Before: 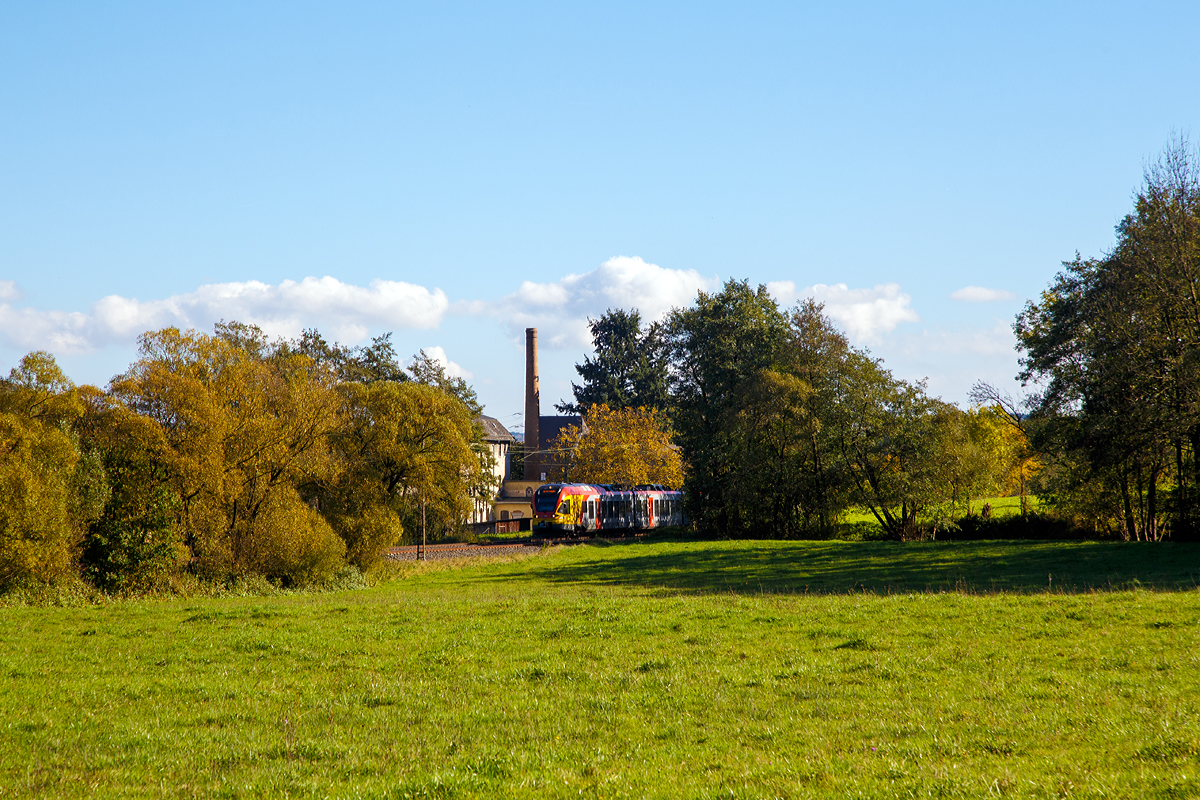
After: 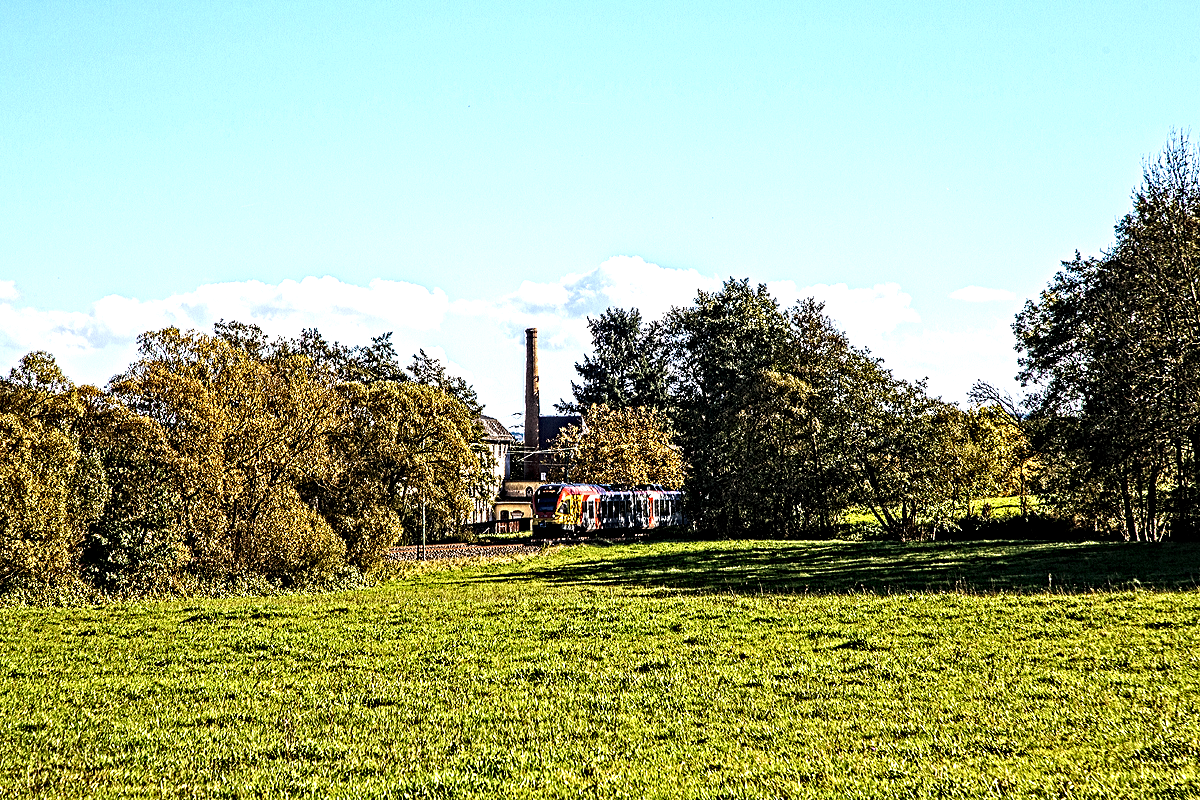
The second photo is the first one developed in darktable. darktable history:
tone equalizer: -8 EV -0.75 EV, -7 EV -0.7 EV, -6 EV -0.6 EV, -5 EV -0.4 EV, -3 EV 0.4 EV, -2 EV 0.6 EV, -1 EV 0.7 EV, +0 EV 0.75 EV, edges refinement/feathering 500, mask exposure compensation -1.57 EV, preserve details no
contrast equalizer: octaves 7, y [[0.406, 0.494, 0.589, 0.753, 0.877, 0.999], [0.5 ×6], [0.5 ×6], [0 ×6], [0 ×6]]
exposure: compensate exposure bias true, compensate highlight preservation false
